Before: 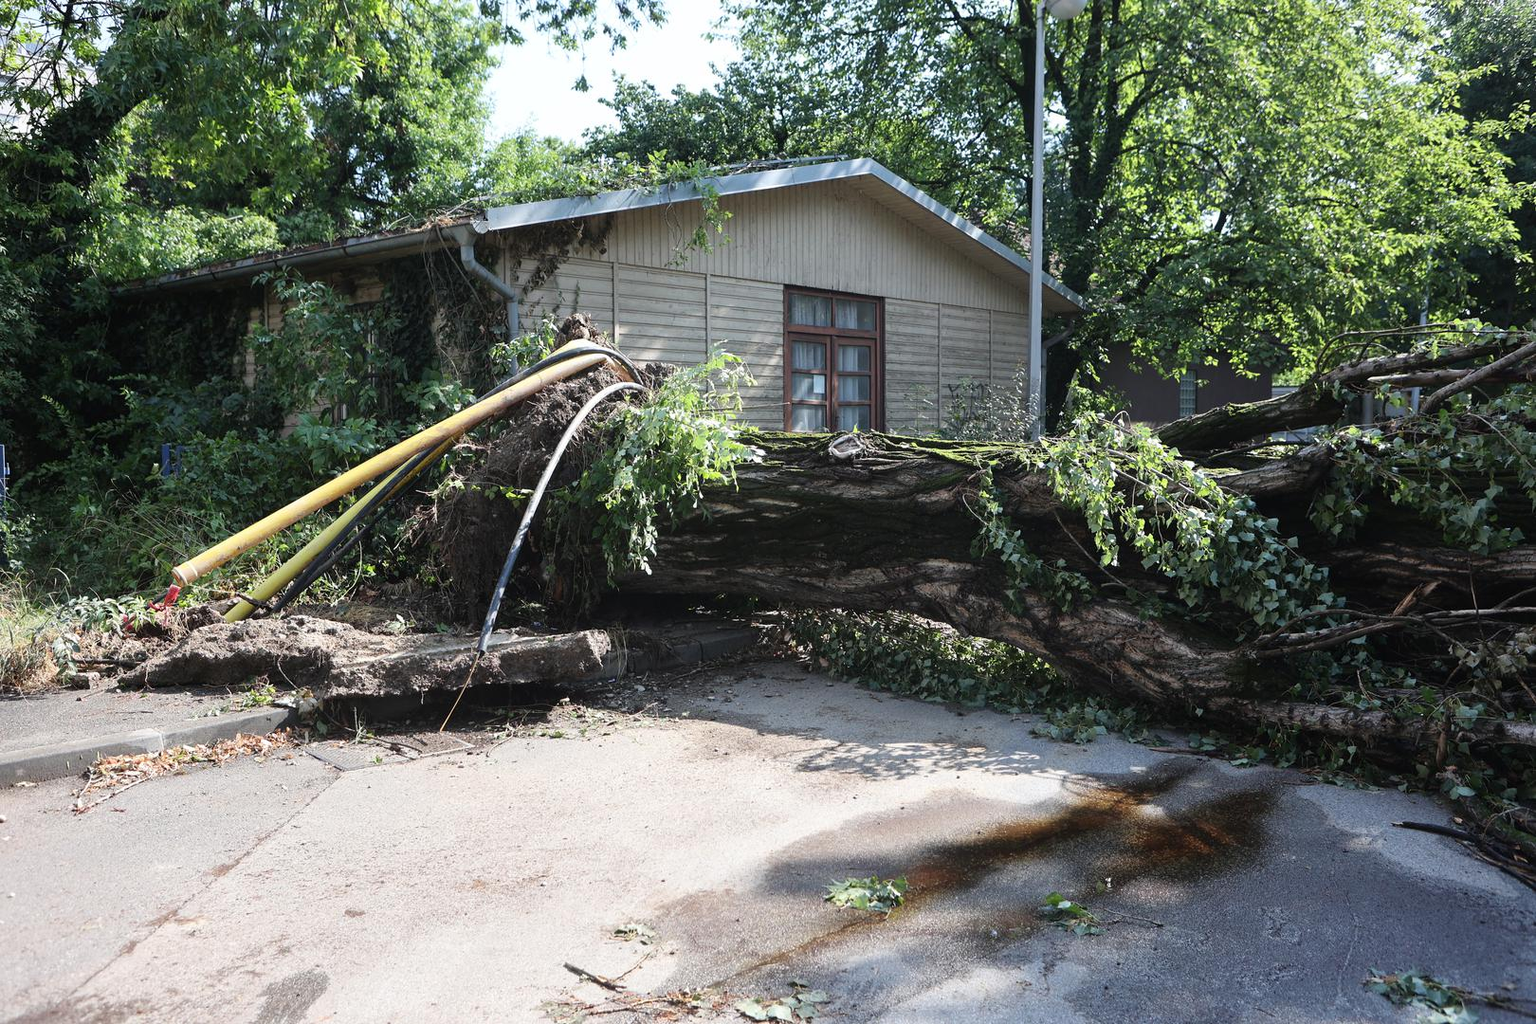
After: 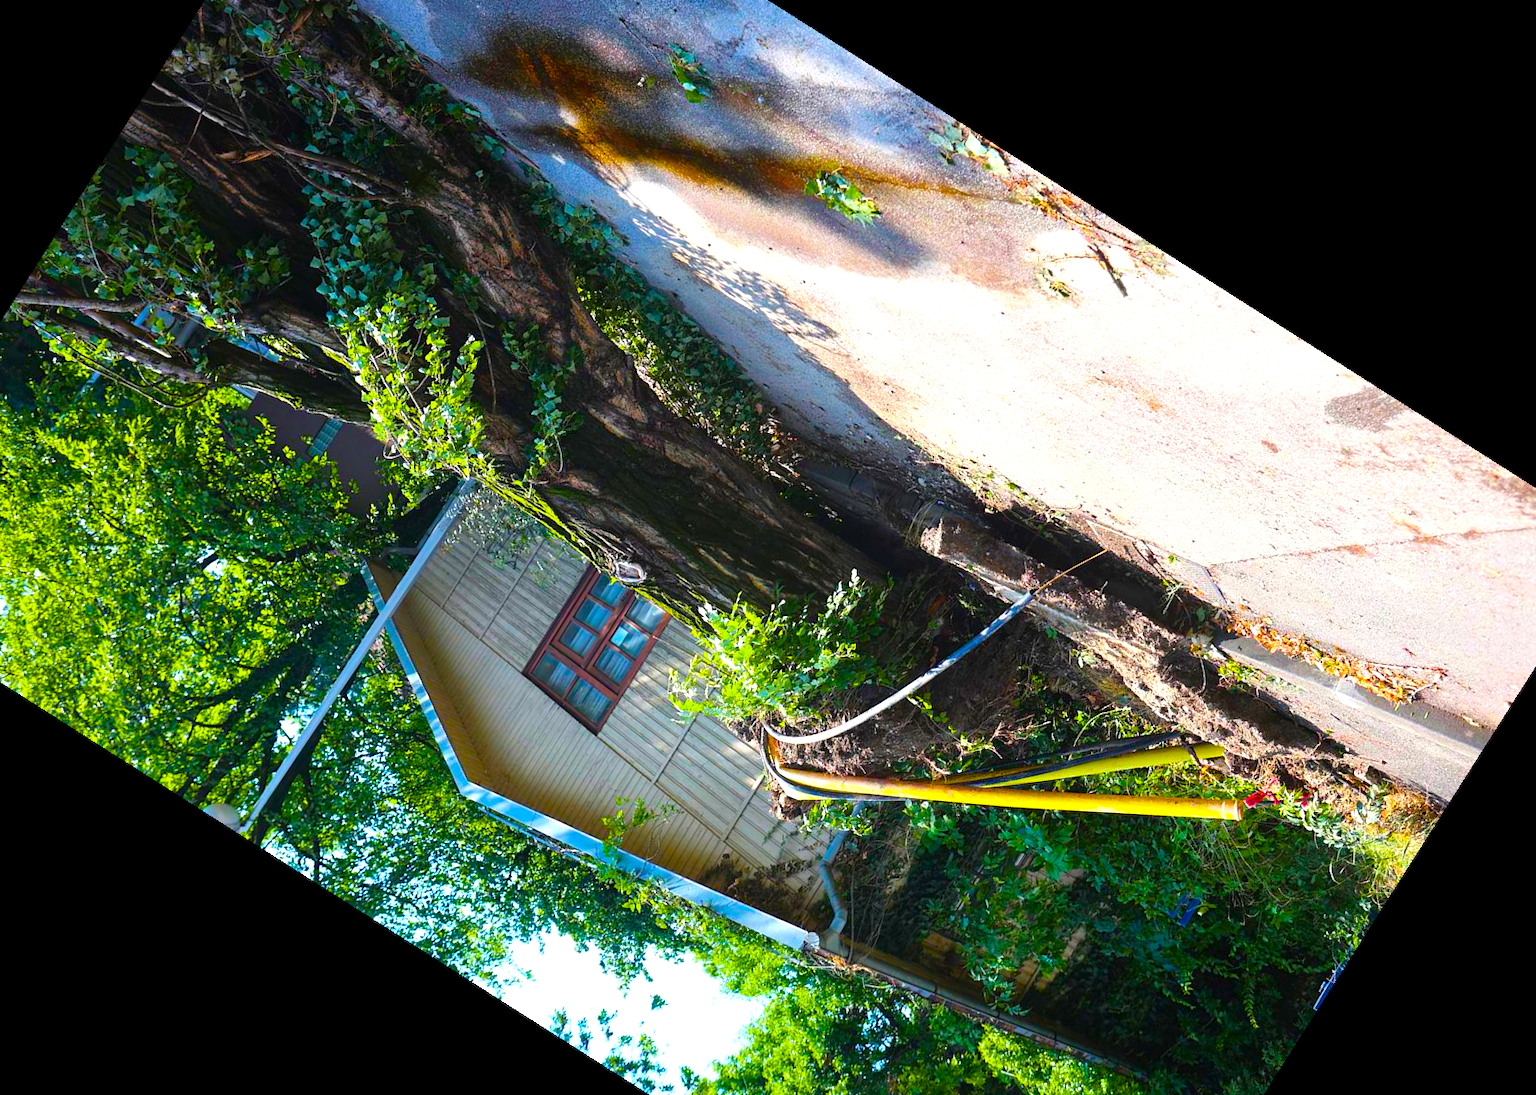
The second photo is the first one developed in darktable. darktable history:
crop and rotate: angle 147.56°, left 9.138%, top 15.619%, right 4.428%, bottom 16.963%
color balance rgb: perceptual saturation grading › global saturation 64.958%, perceptual saturation grading › highlights 59.84%, perceptual saturation grading › mid-tones 49.677%, perceptual saturation grading › shadows 50.001%, perceptual brilliance grading › global brilliance 10.861%, global vibrance 44.641%
